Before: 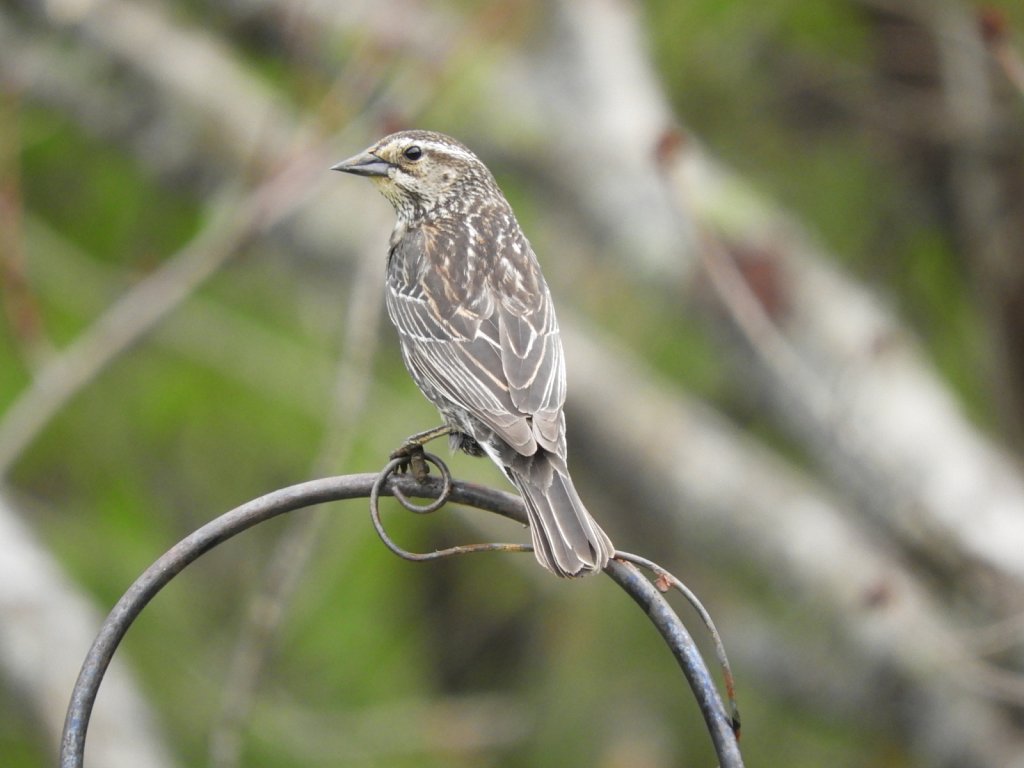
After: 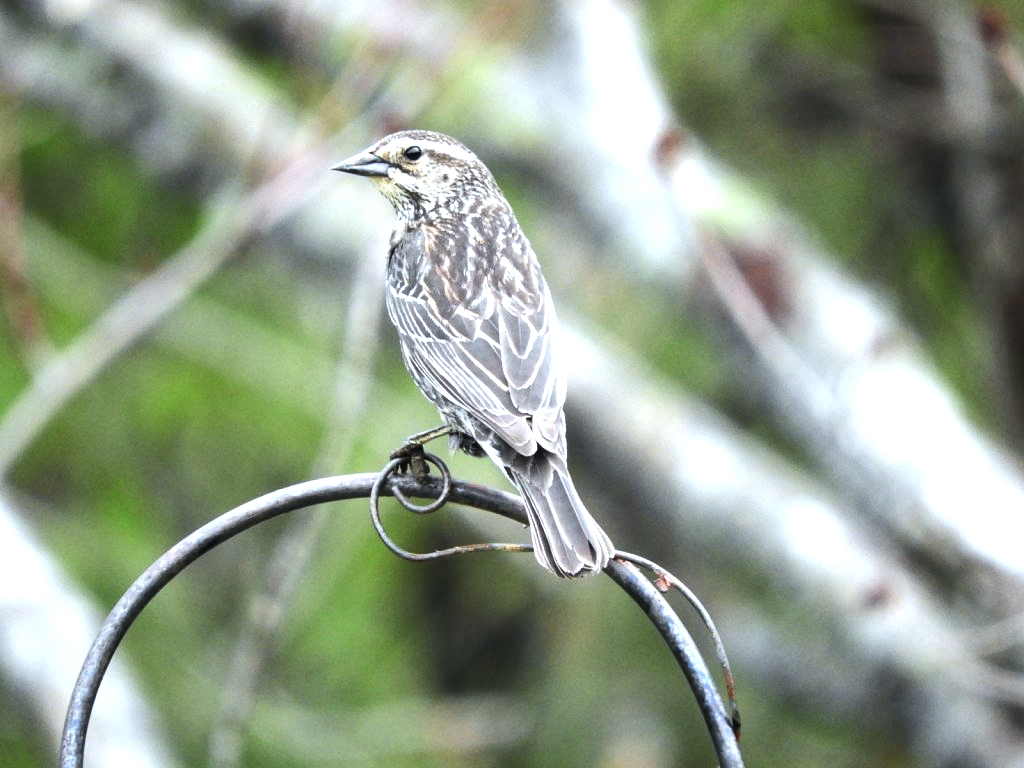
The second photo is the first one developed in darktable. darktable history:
tone equalizer: -8 EV -1.09 EV, -7 EV -0.98 EV, -6 EV -0.89 EV, -5 EV -0.566 EV, -3 EV 0.61 EV, -2 EV 0.858 EV, -1 EV 0.986 EV, +0 EV 1.07 EV, edges refinement/feathering 500, mask exposure compensation -1.57 EV, preserve details no
color calibration: gray › normalize channels true, x 0.37, y 0.382, temperature 4320.74 K, gamut compression 0.018
local contrast: highlights 103%, shadows 98%, detail 120%, midtone range 0.2
